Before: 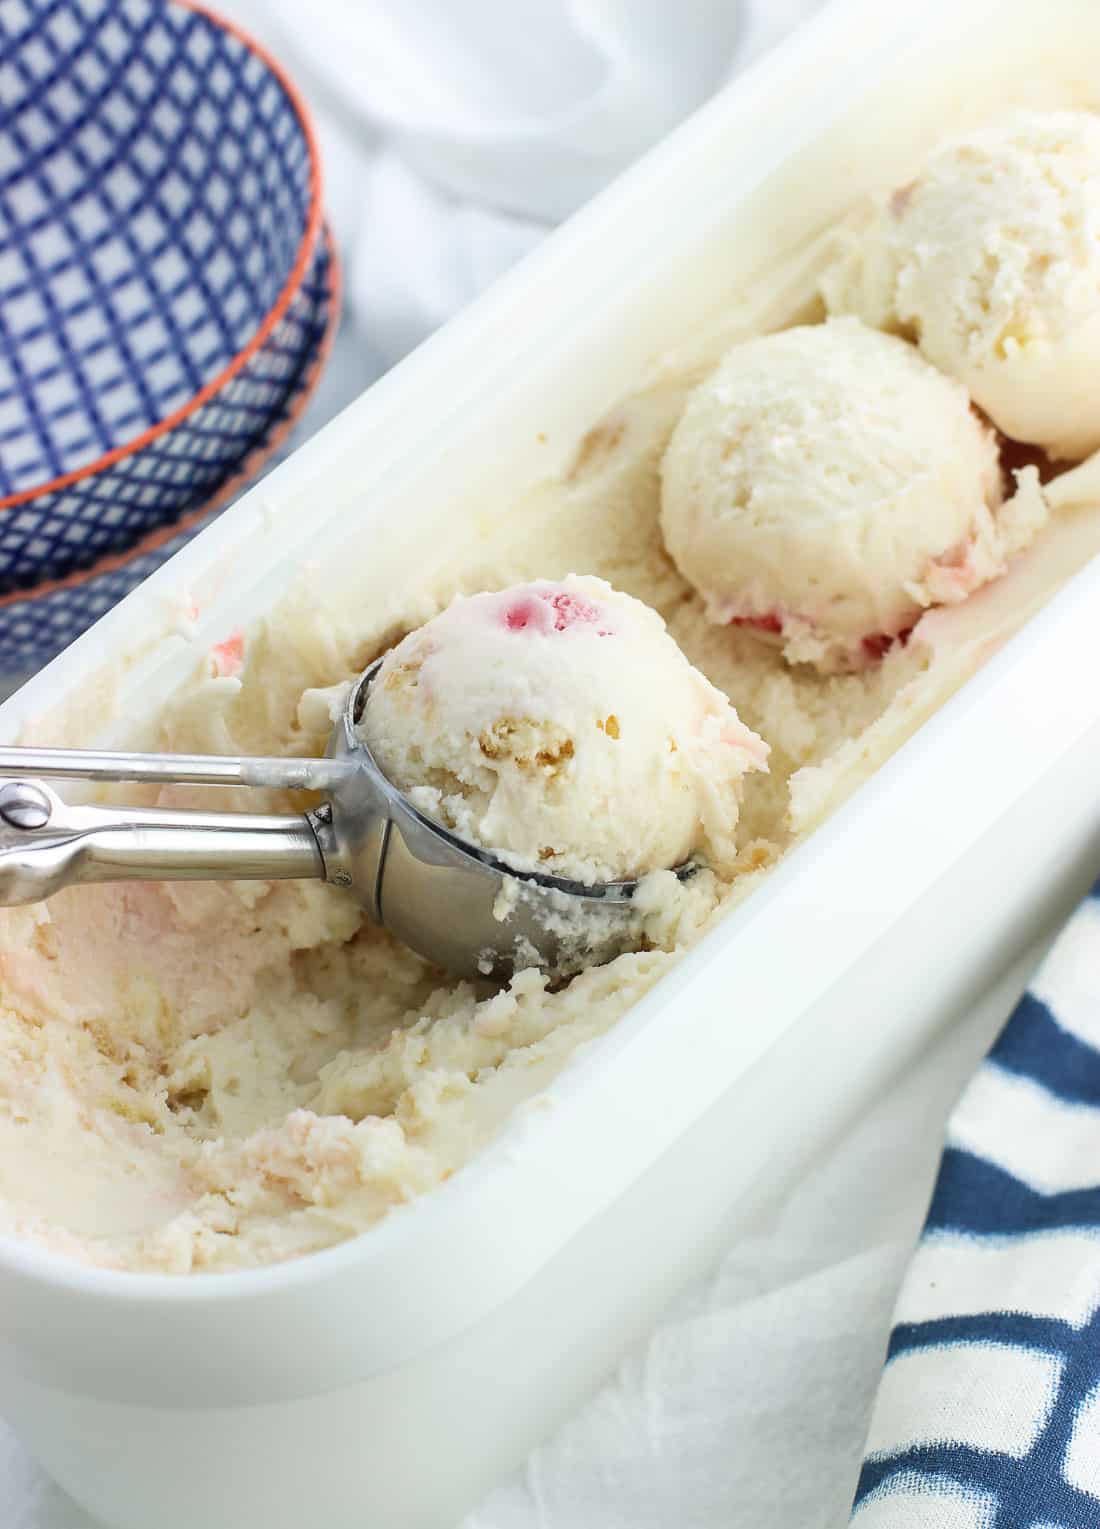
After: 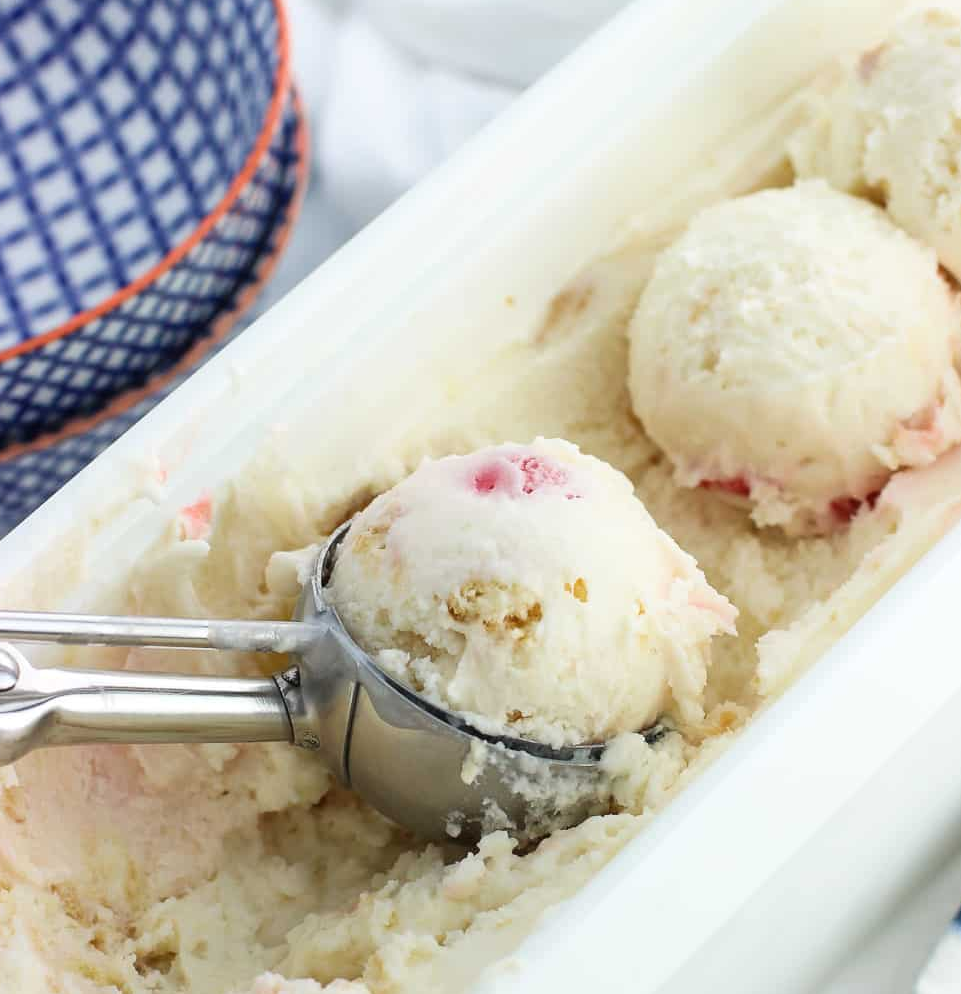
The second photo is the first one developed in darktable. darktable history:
crop: left 2.913%, top 9.008%, right 9.653%, bottom 25.955%
